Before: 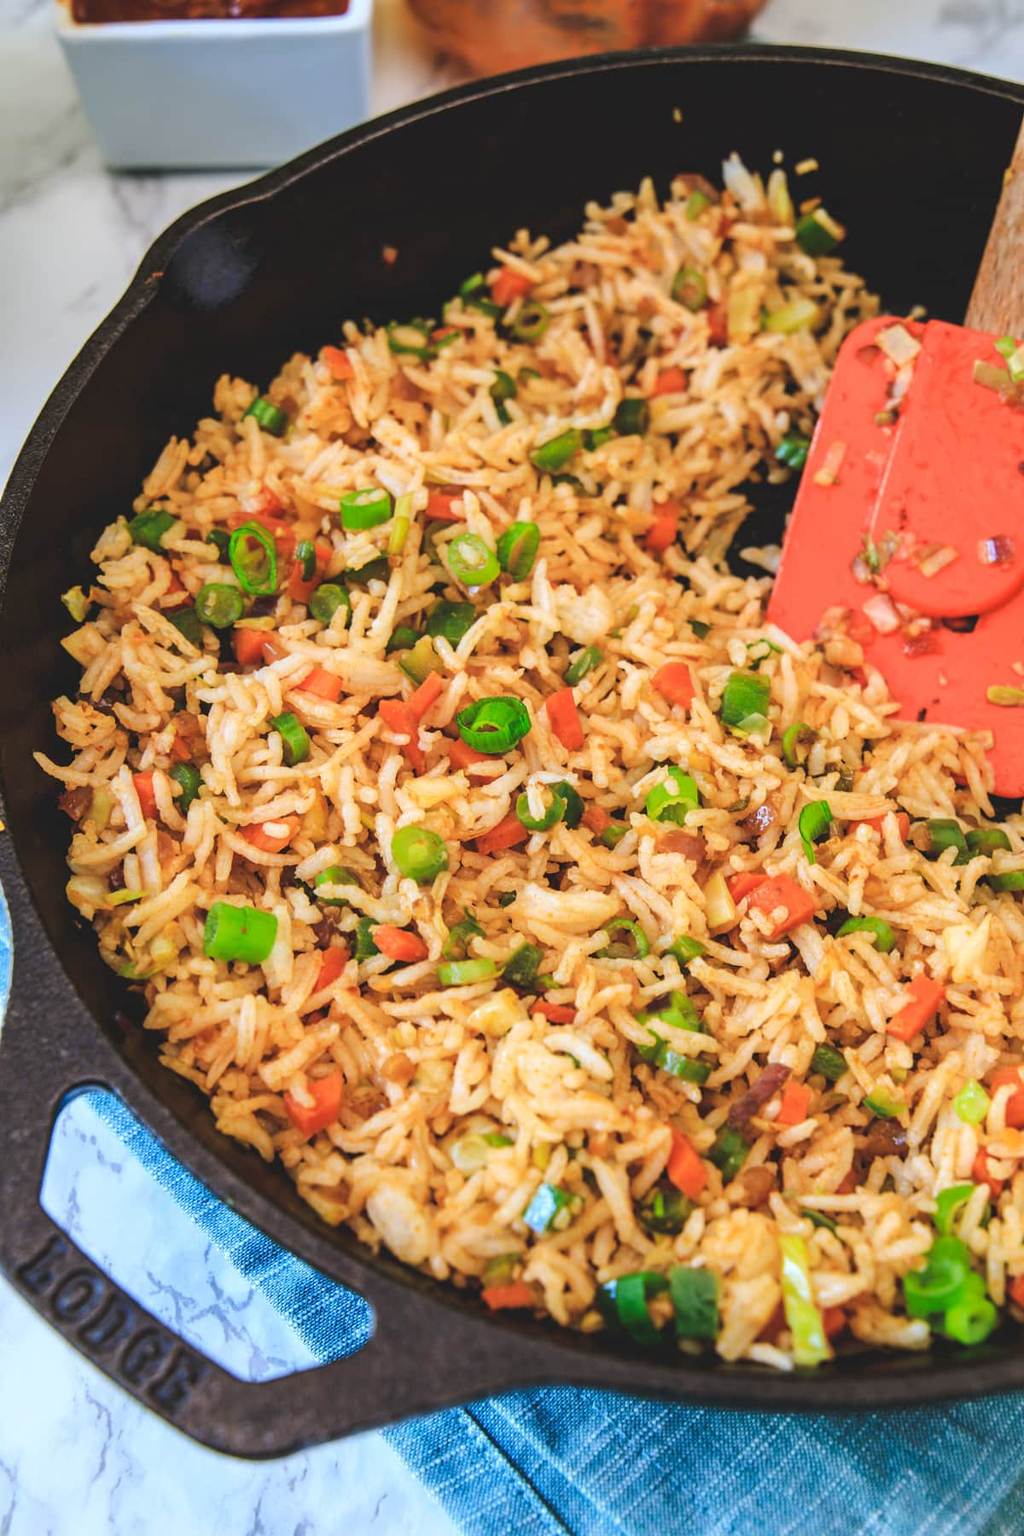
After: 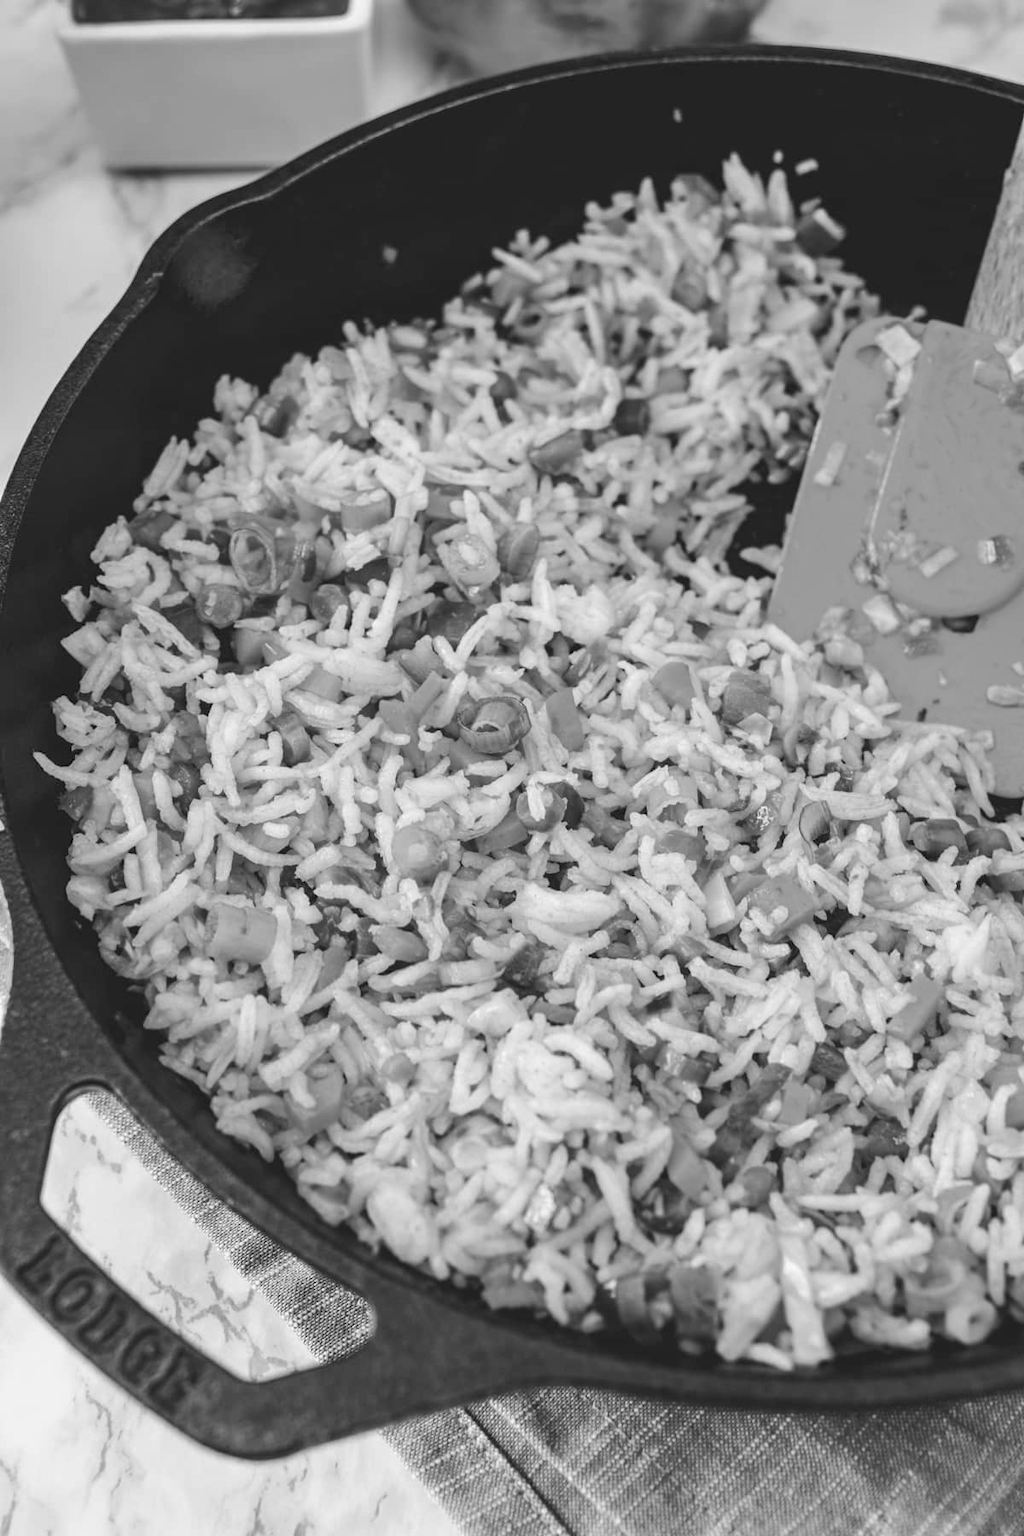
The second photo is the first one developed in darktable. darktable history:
rgb levels: mode RGB, independent channels, levels [[0, 0.474, 1], [0, 0.5, 1], [0, 0.5, 1]]
monochrome: on, module defaults
